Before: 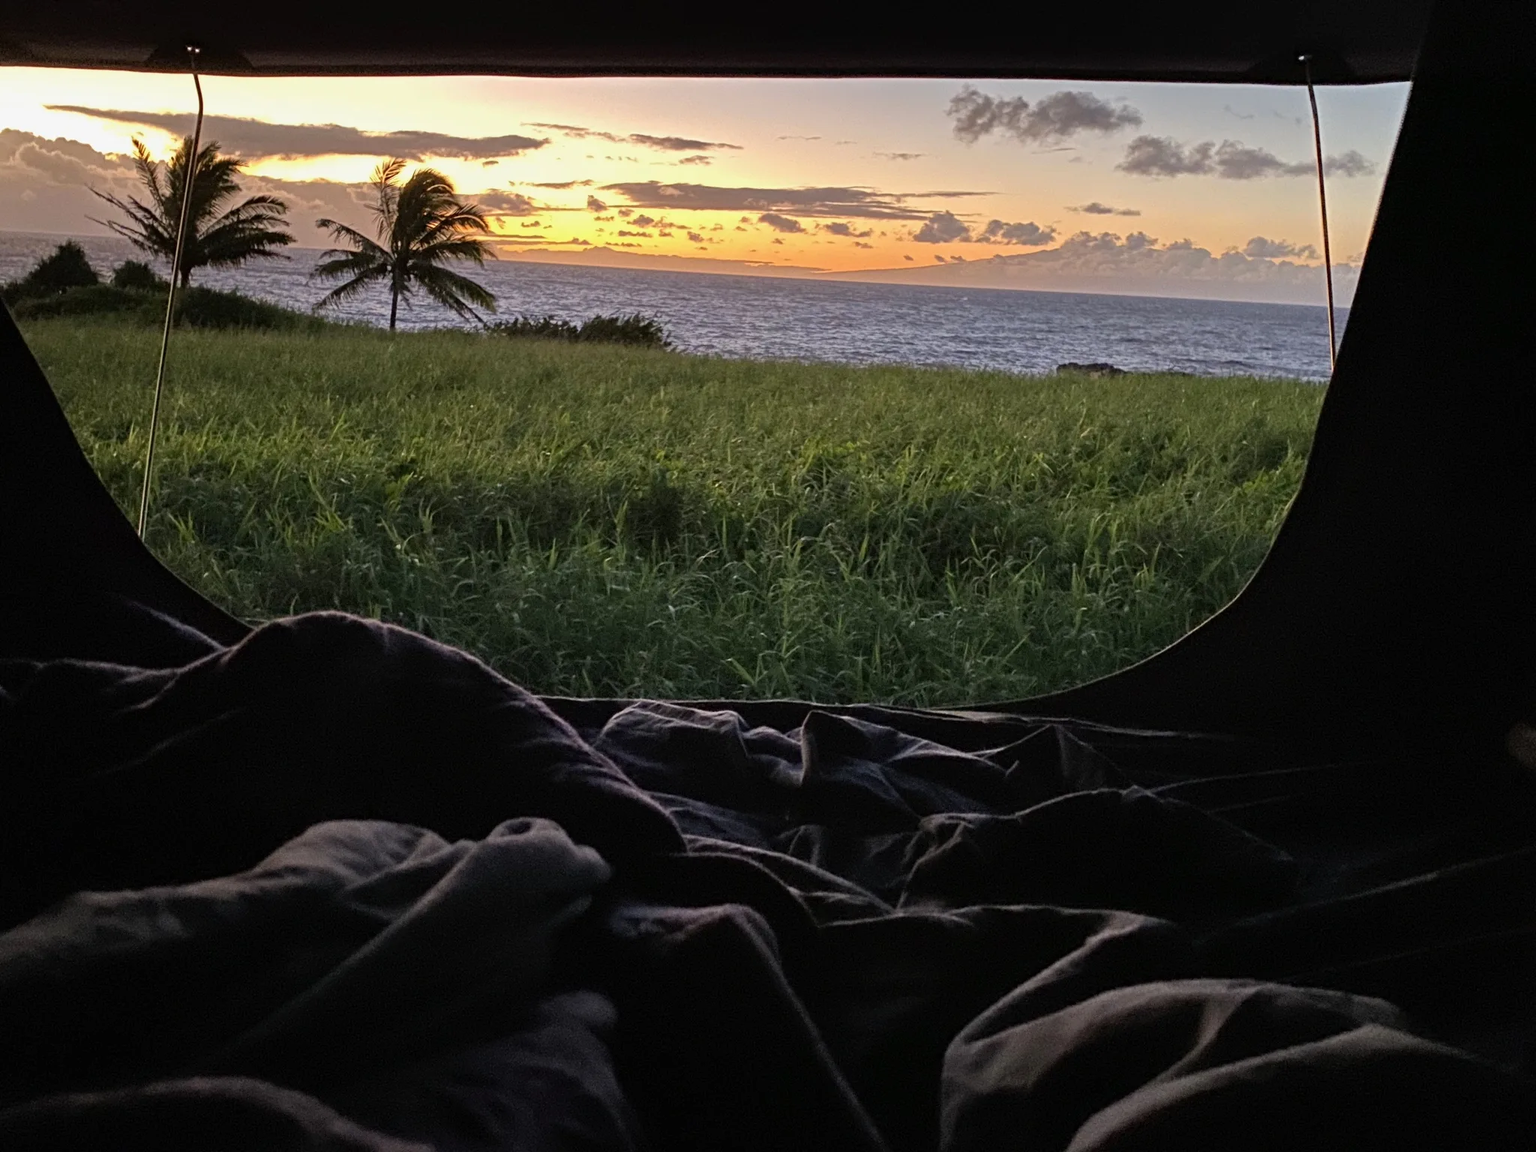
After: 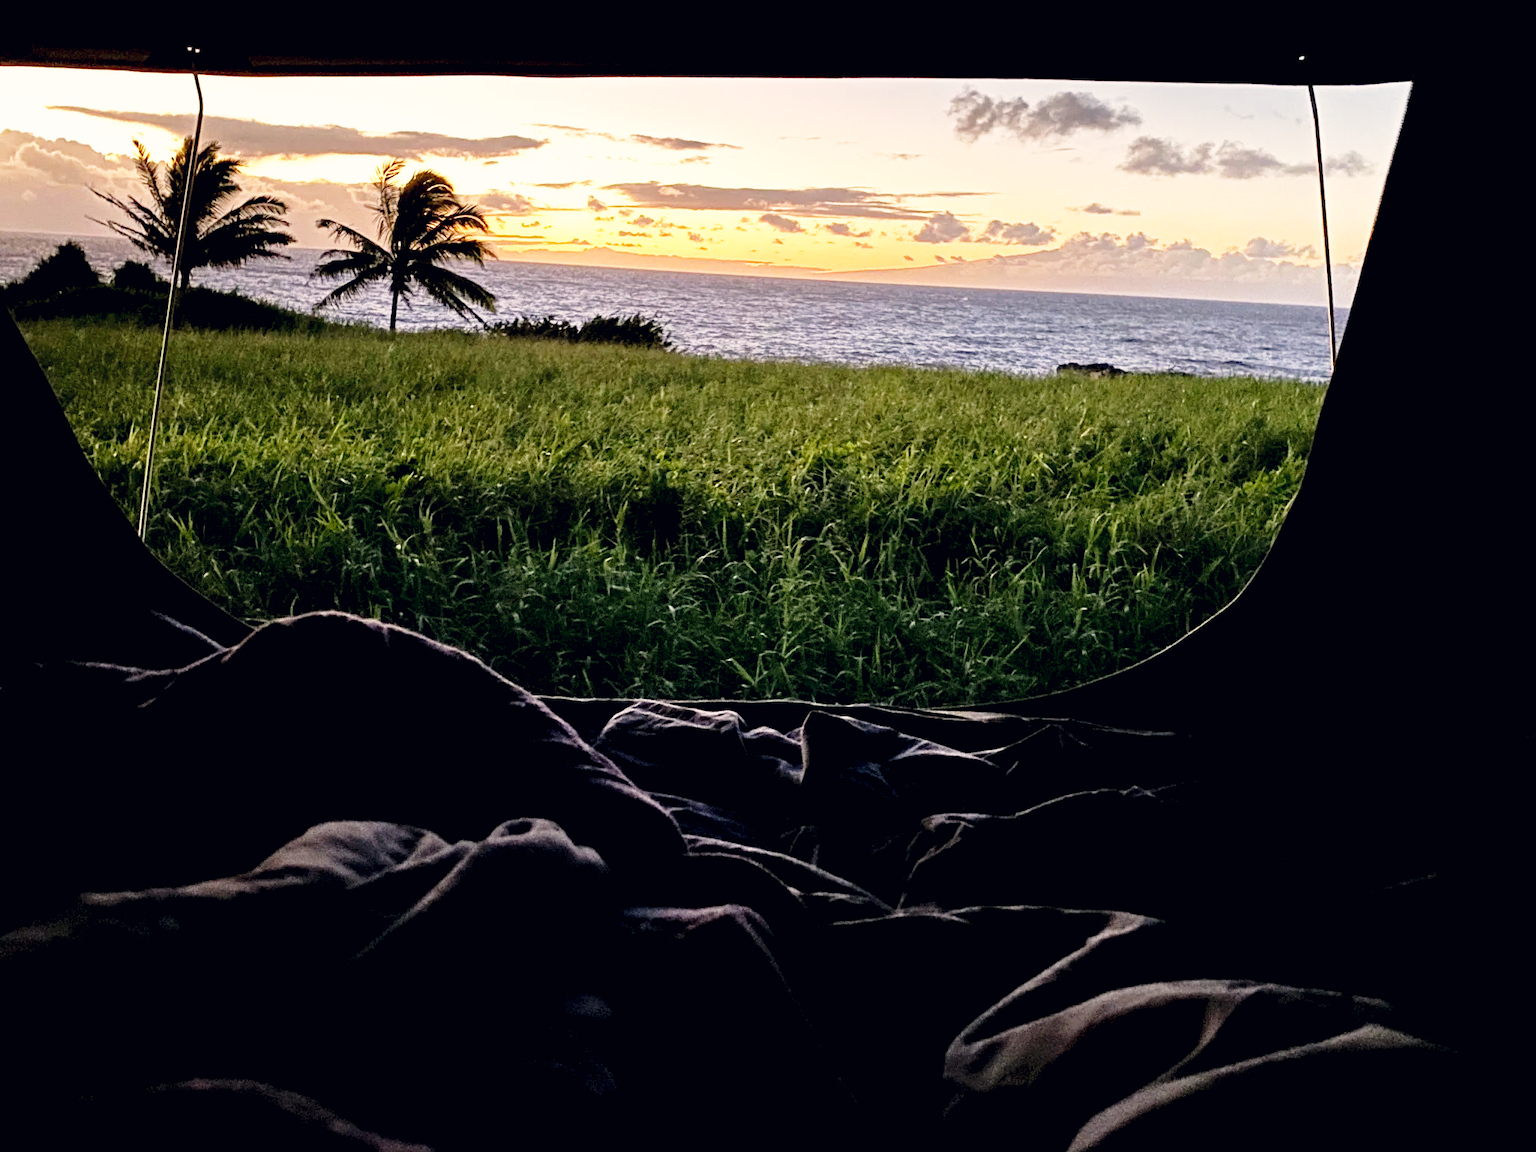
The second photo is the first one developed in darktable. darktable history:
base curve: curves: ch0 [(0, 0) (0.026, 0.03) (0.109, 0.232) (0.351, 0.748) (0.669, 0.968) (1, 1)], preserve colors none
exposure: black level correction 0.013, compensate highlight preservation false
color correction: highlights a* 2.79, highlights b* 5.02, shadows a* -1.55, shadows b* -4.91, saturation 0.819
